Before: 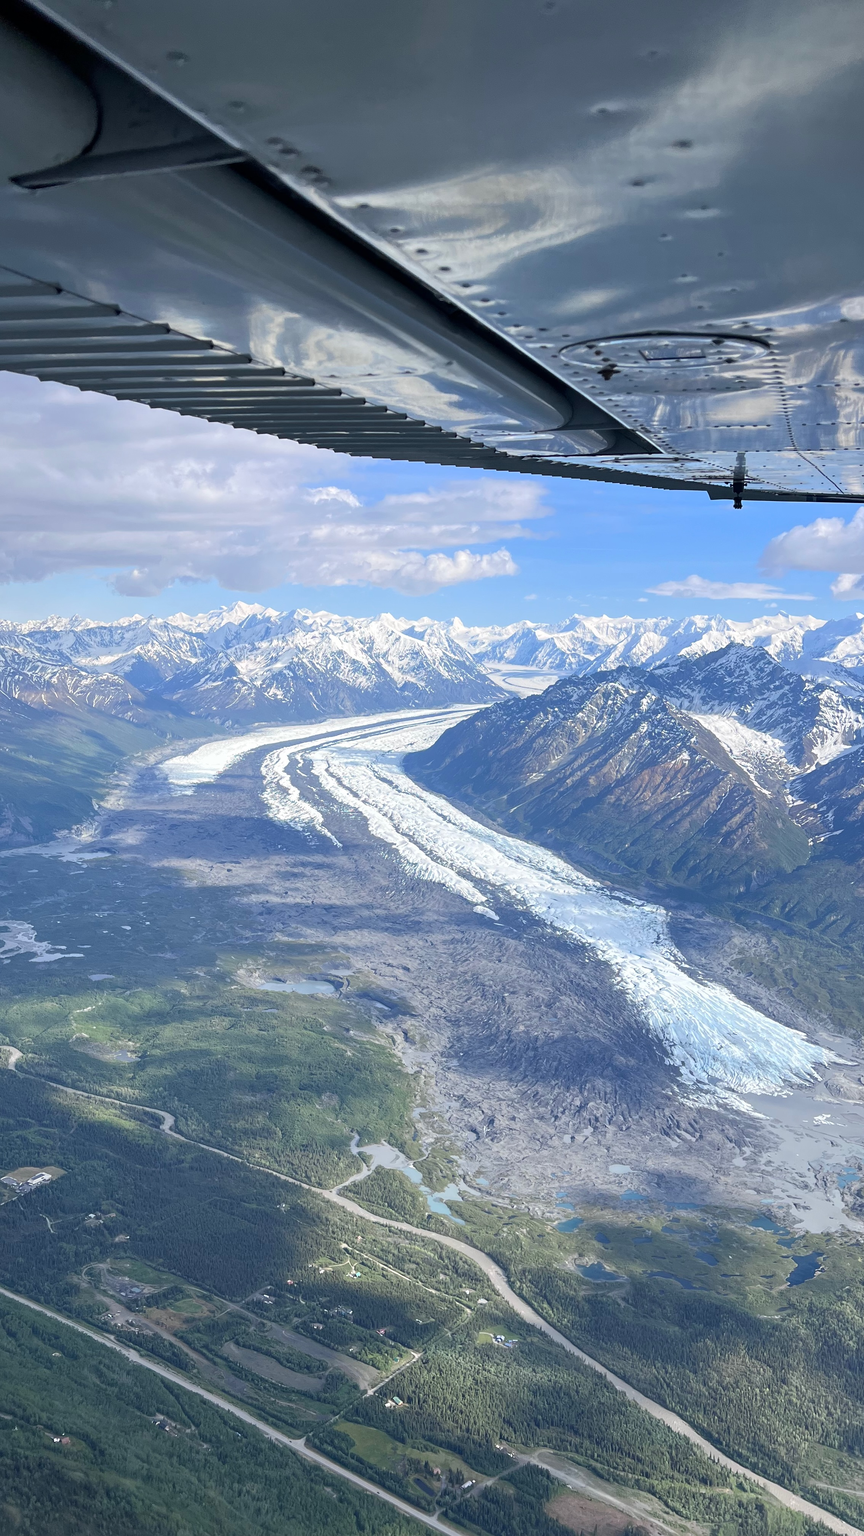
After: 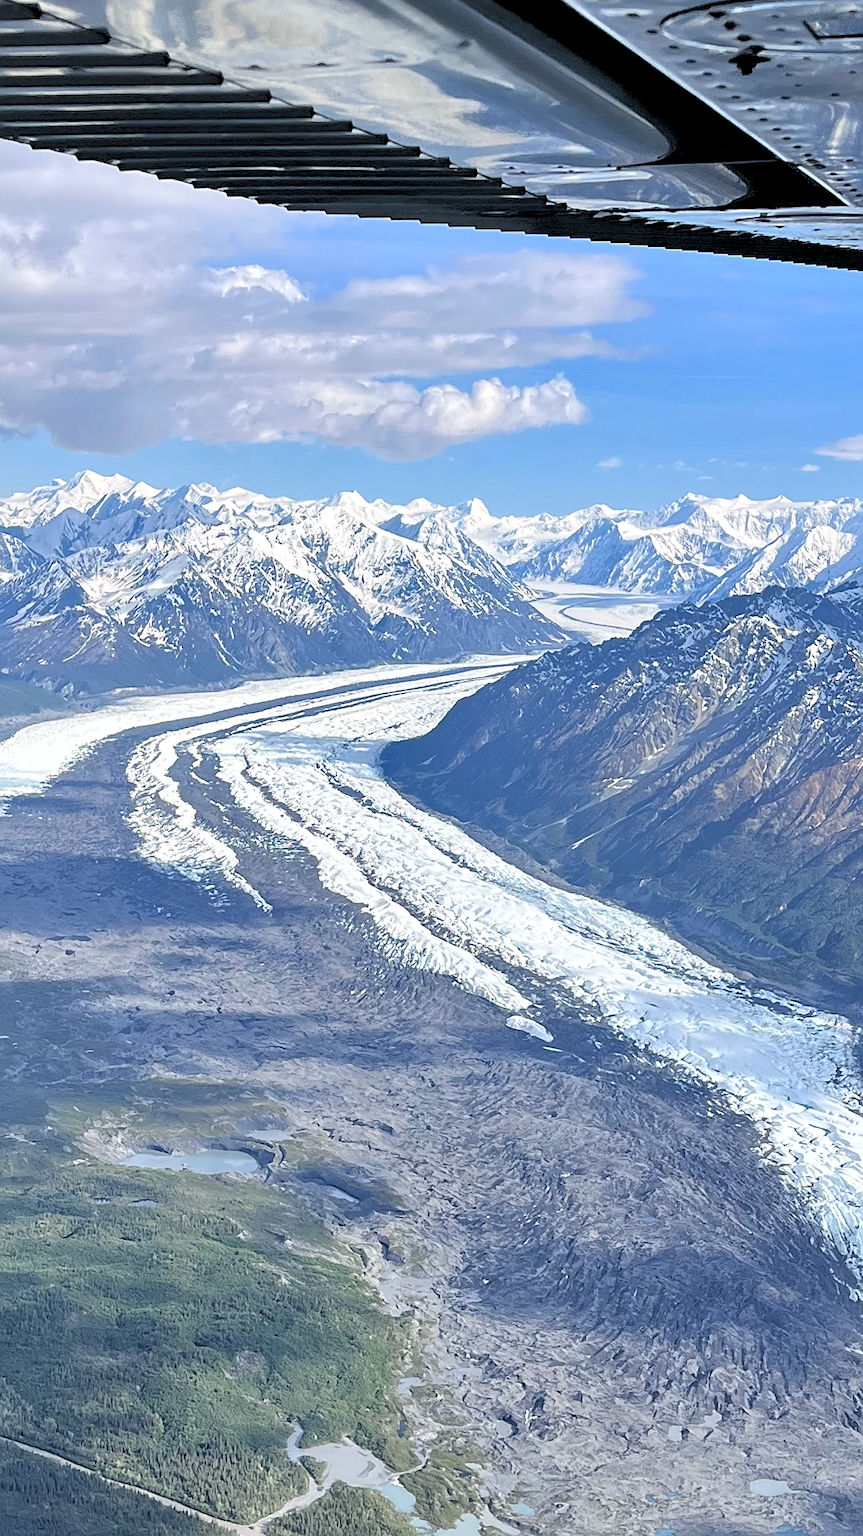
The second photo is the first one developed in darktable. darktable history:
exposure: black level correction 0, compensate exposure bias true, compensate highlight preservation false
crop and rotate: left 22.13%, top 22.054%, right 22.026%, bottom 22.102%
rgb levels: levels [[0.029, 0.461, 0.922], [0, 0.5, 1], [0, 0.5, 1]]
sharpen: on, module defaults
shadows and highlights: low approximation 0.01, soften with gaussian
